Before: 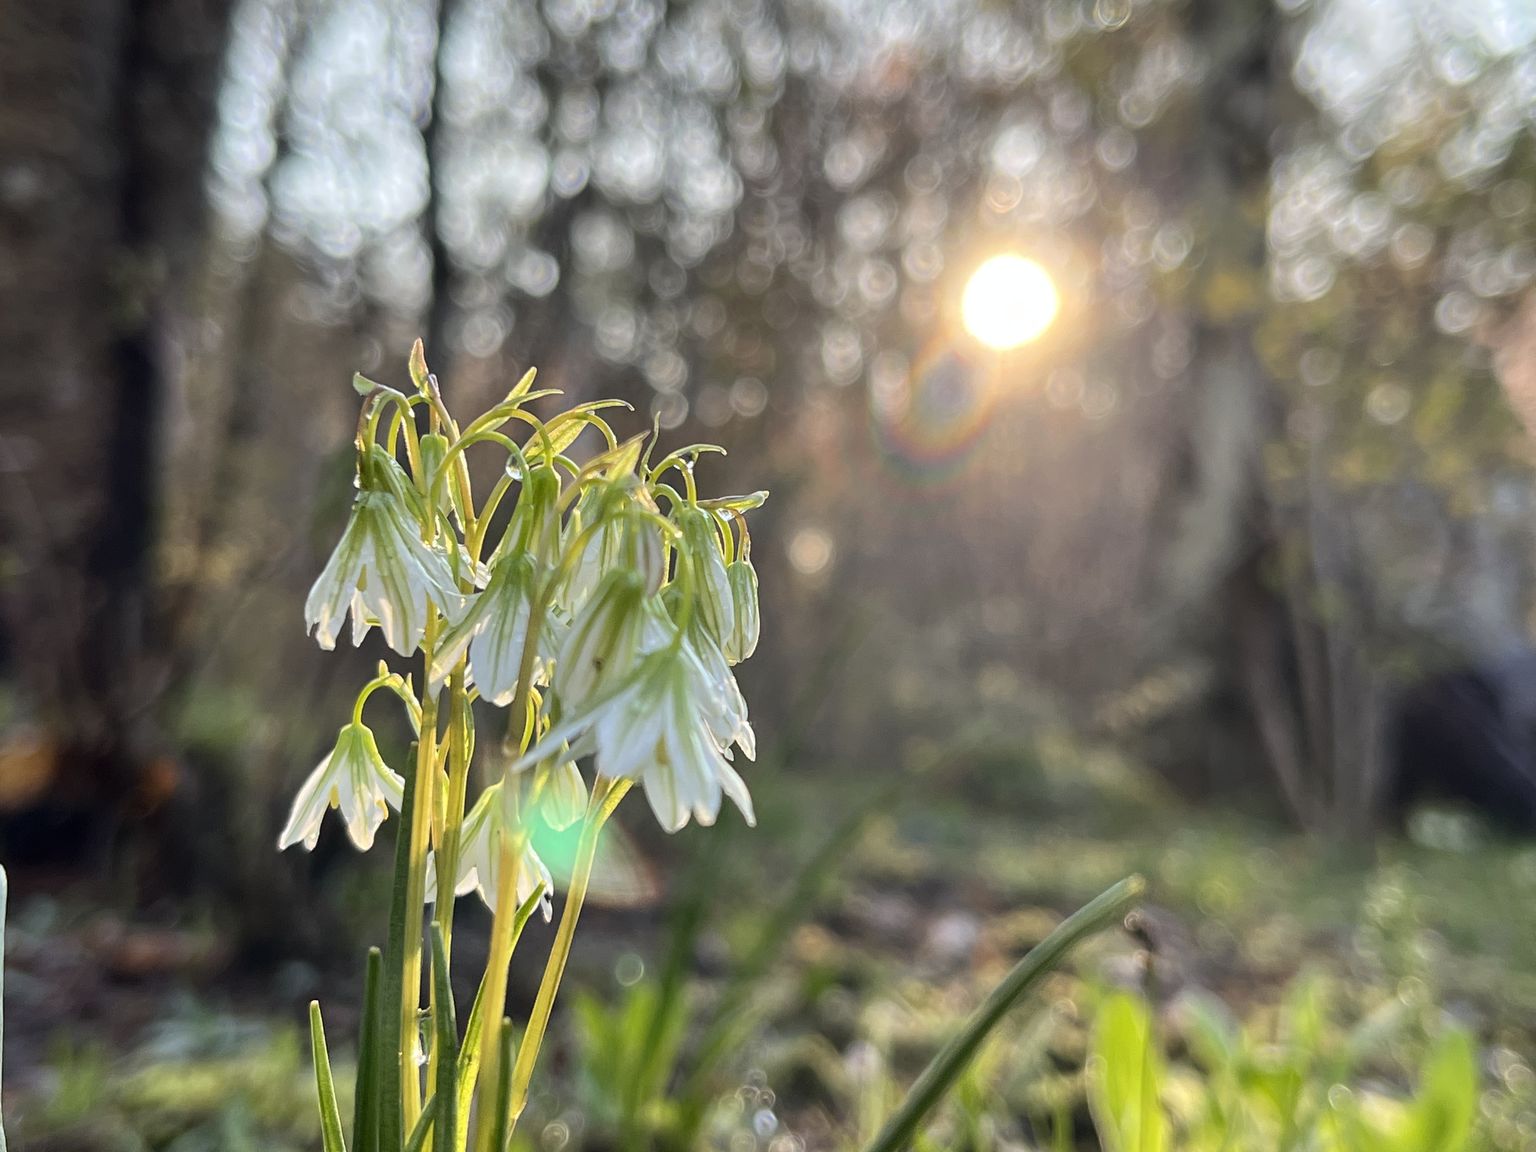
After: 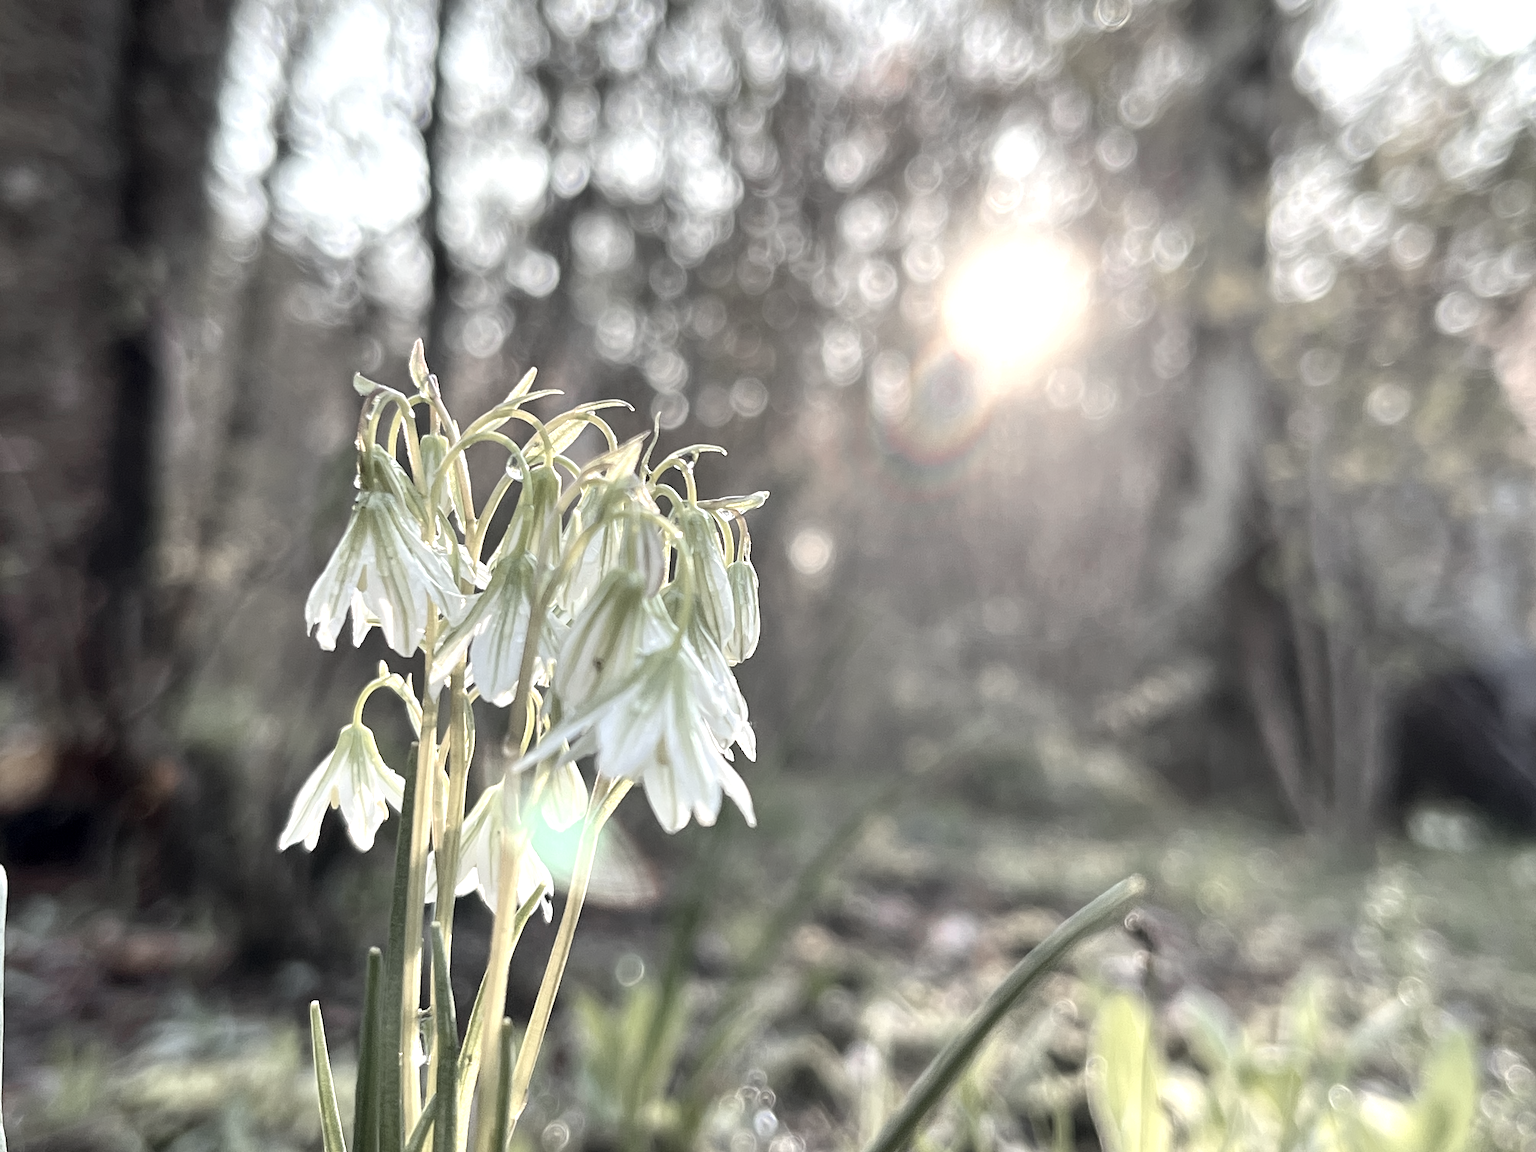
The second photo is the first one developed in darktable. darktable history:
color zones: curves: ch1 [(0, 0.34) (0.143, 0.164) (0.286, 0.152) (0.429, 0.176) (0.571, 0.173) (0.714, 0.188) (0.857, 0.199) (1, 0.34)]
exposure: black level correction 0.001, exposure 0.675 EV, compensate highlight preservation false
shadows and highlights: shadows 4.1, highlights -17.6, soften with gaussian
